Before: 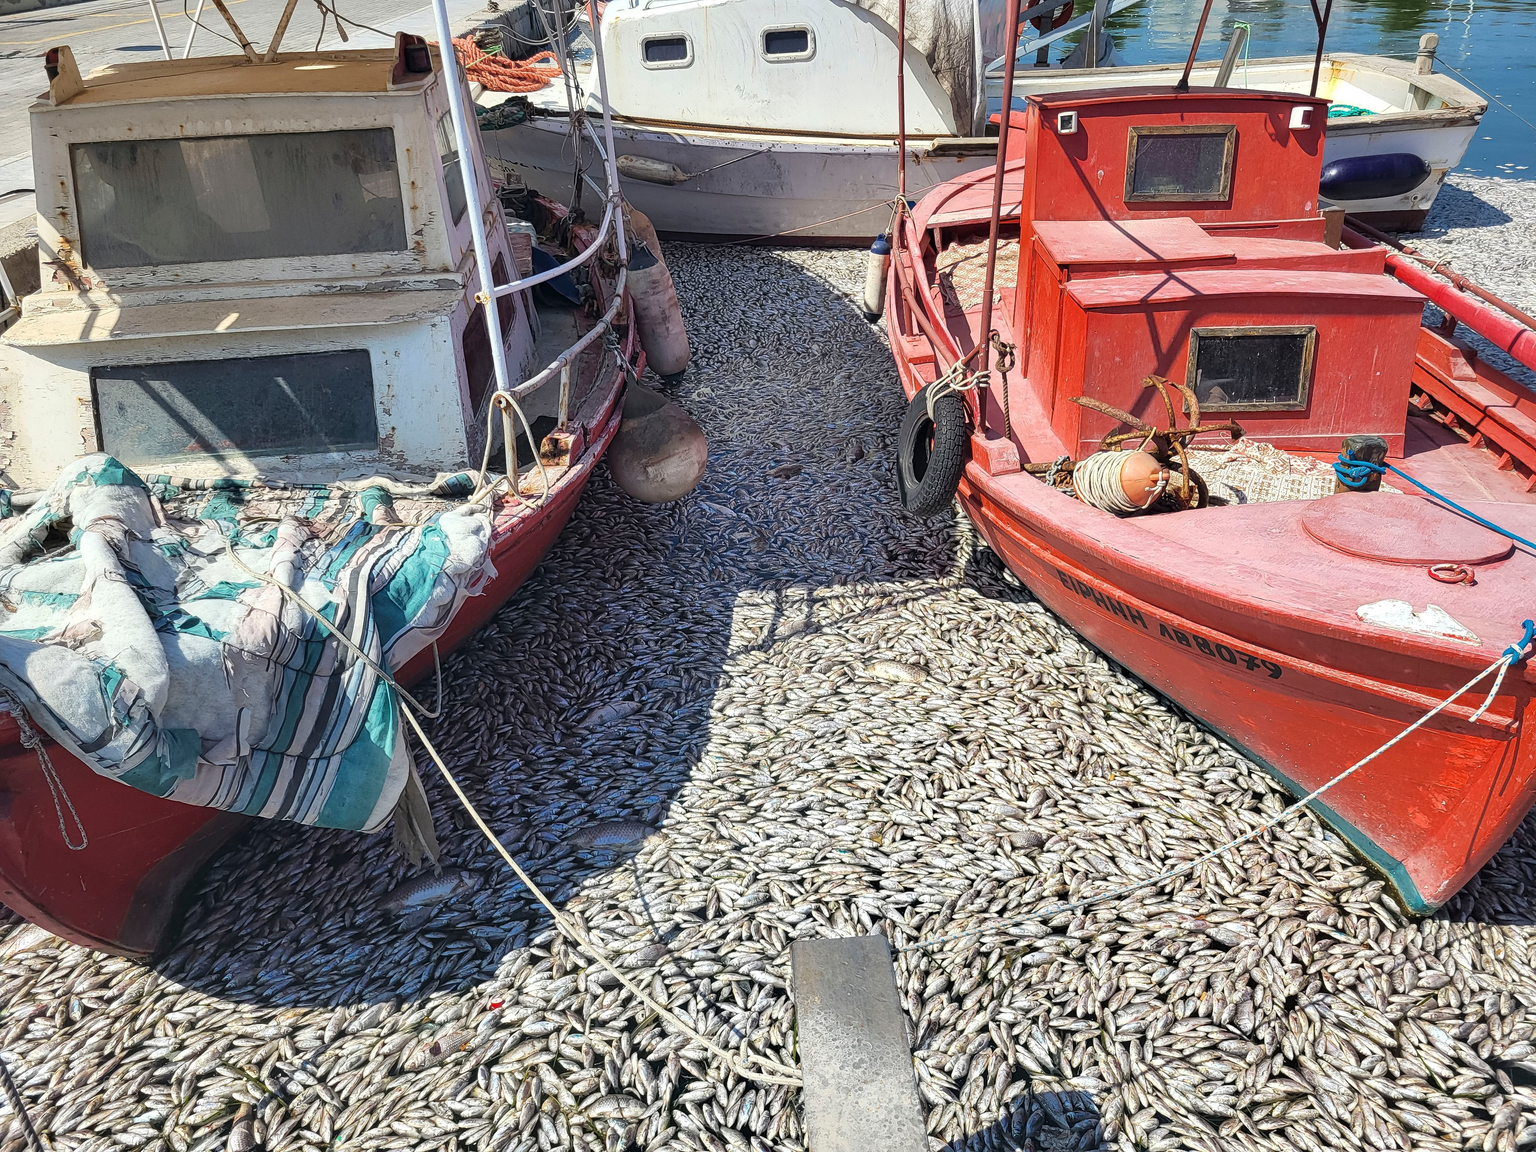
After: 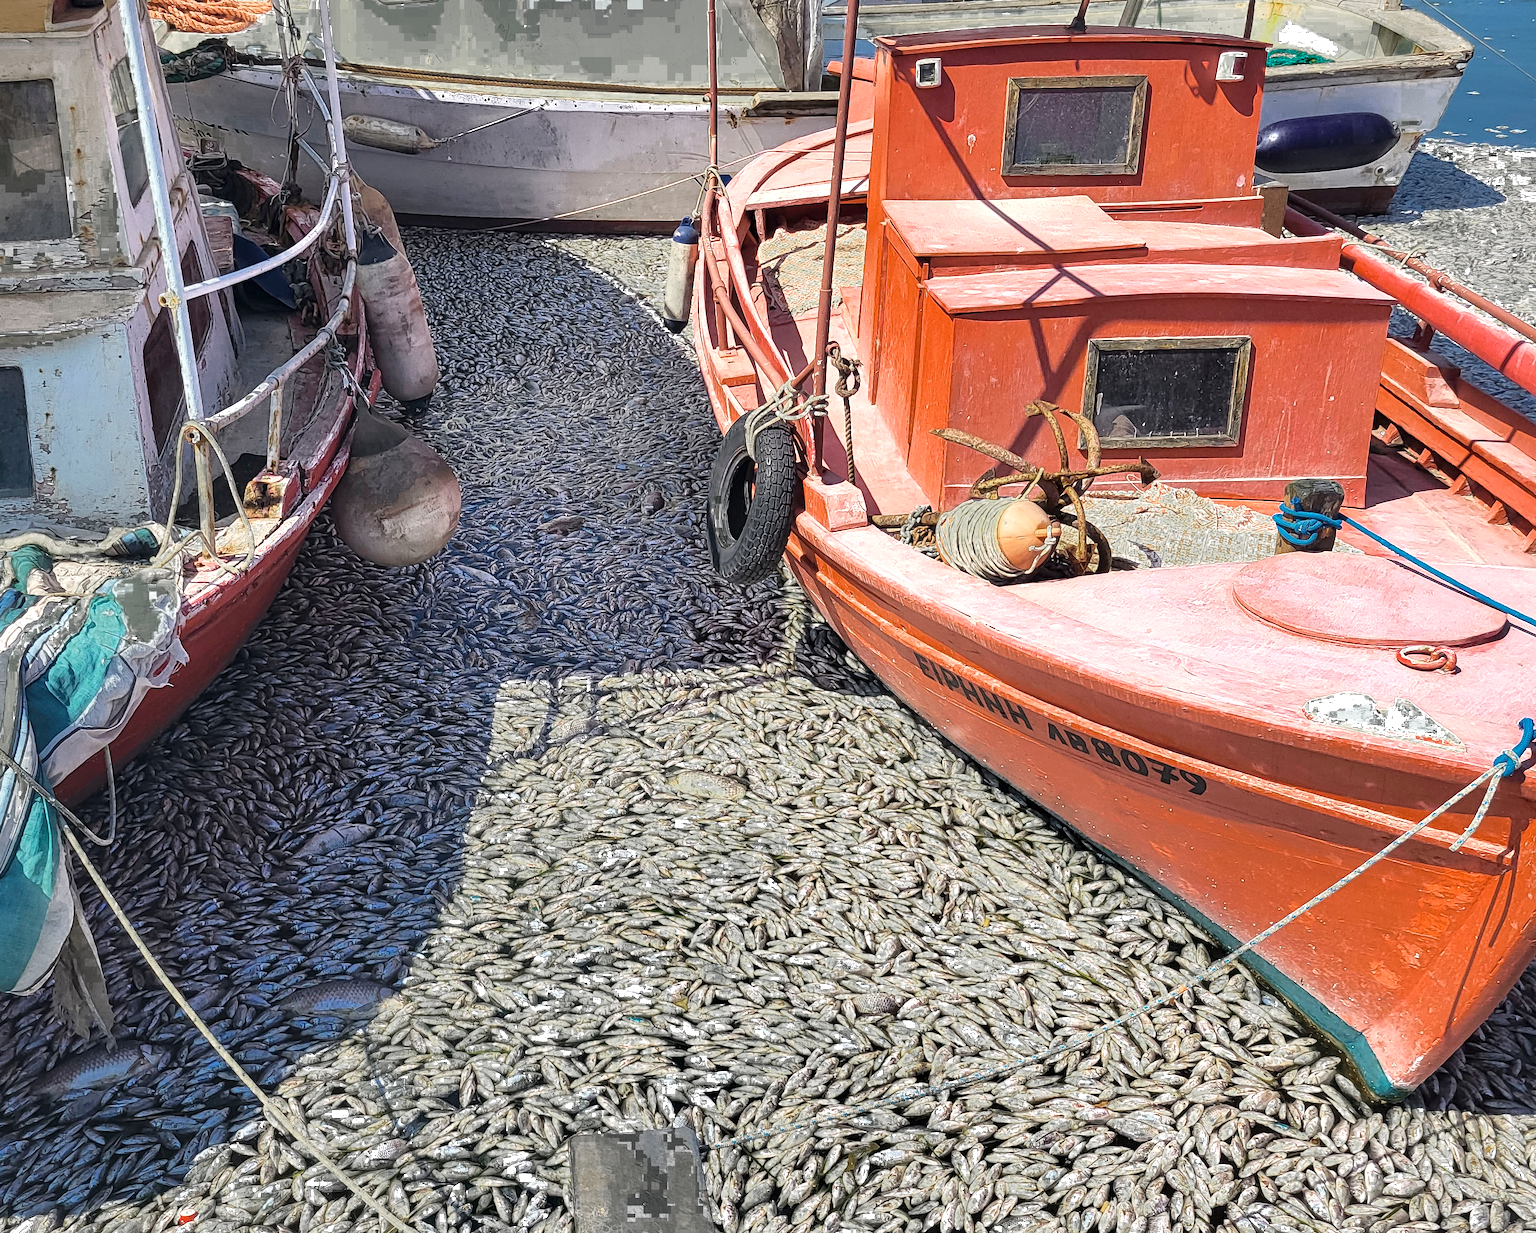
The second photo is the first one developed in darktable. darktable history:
color zones: curves: ch0 [(0, 0.558) (0.143, 0.548) (0.286, 0.447) (0.429, 0.259) (0.571, 0.5) (0.714, 0.5) (0.857, 0.593) (1, 0.558)]; ch1 [(0, 0.543) (0.01, 0.544) (0.12, 0.492) (0.248, 0.458) (0.5, 0.534) (0.748, 0.5) (0.99, 0.469) (1, 0.543)]; ch2 [(0, 0.507) (0.143, 0.522) (0.286, 0.505) (0.429, 0.5) (0.571, 0.5) (0.714, 0.5) (0.857, 0.5) (1, 0.507)], process mode strong
crop: left 22.954%, top 5.82%, bottom 11.659%
